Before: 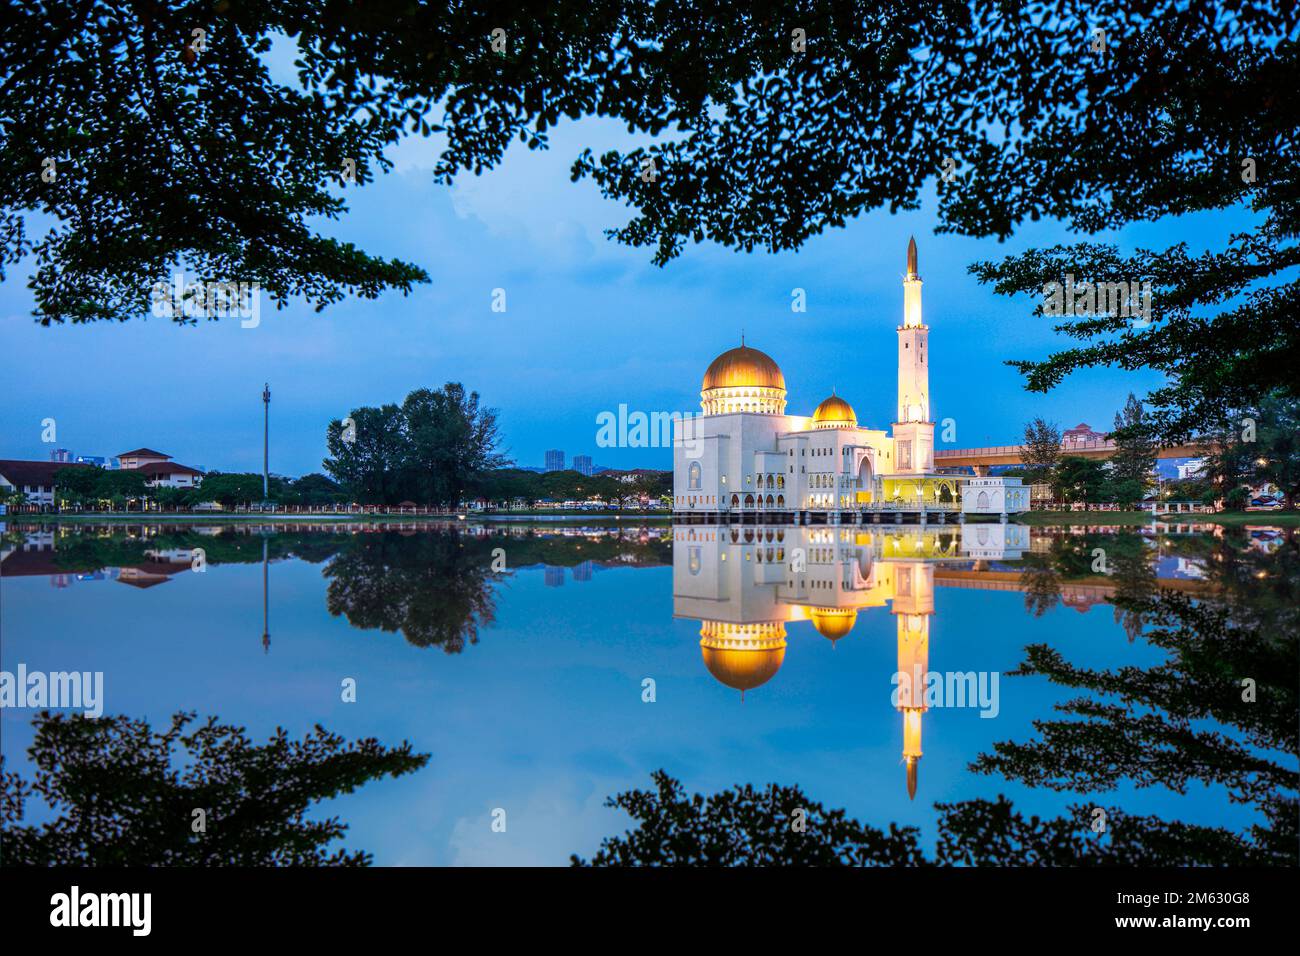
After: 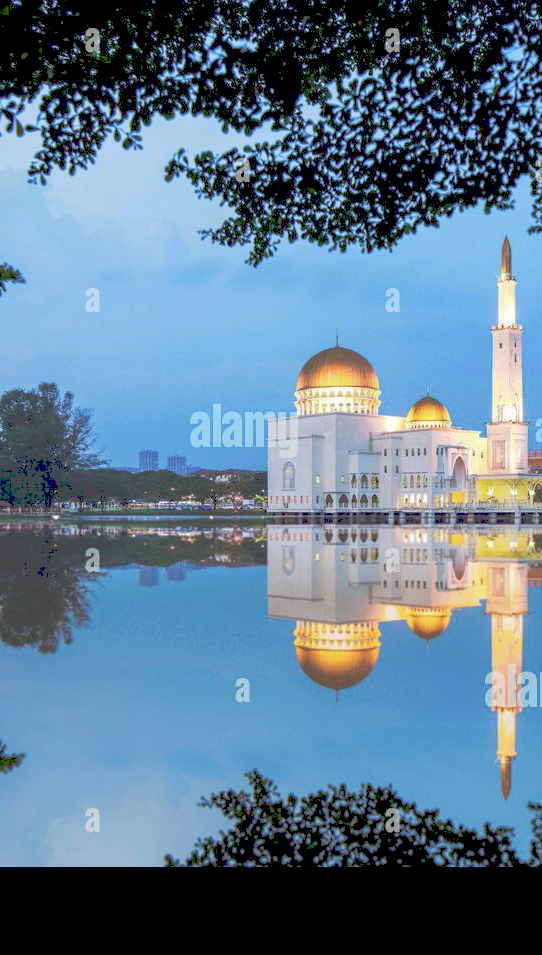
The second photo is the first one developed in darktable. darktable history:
crop: left 31.263%, right 27.013%
tone curve: curves: ch0 [(0, 0) (0.003, 0.298) (0.011, 0.298) (0.025, 0.298) (0.044, 0.3) (0.069, 0.302) (0.1, 0.312) (0.136, 0.329) (0.177, 0.354) (0.224, 0.376) (0.277, 0.408) (0.335, 0.453) (0.399, 0.503) (0.468, 0.562) (0.543, 0.623) (0.623, 0.686) (0.709, 0.754) (0.801, 0.825) (0.898, 0.873) (1, 1)], preserve colors none
exposure: black level correction 0.005, exposure 0.016 EV, compensate highlight preservation false
